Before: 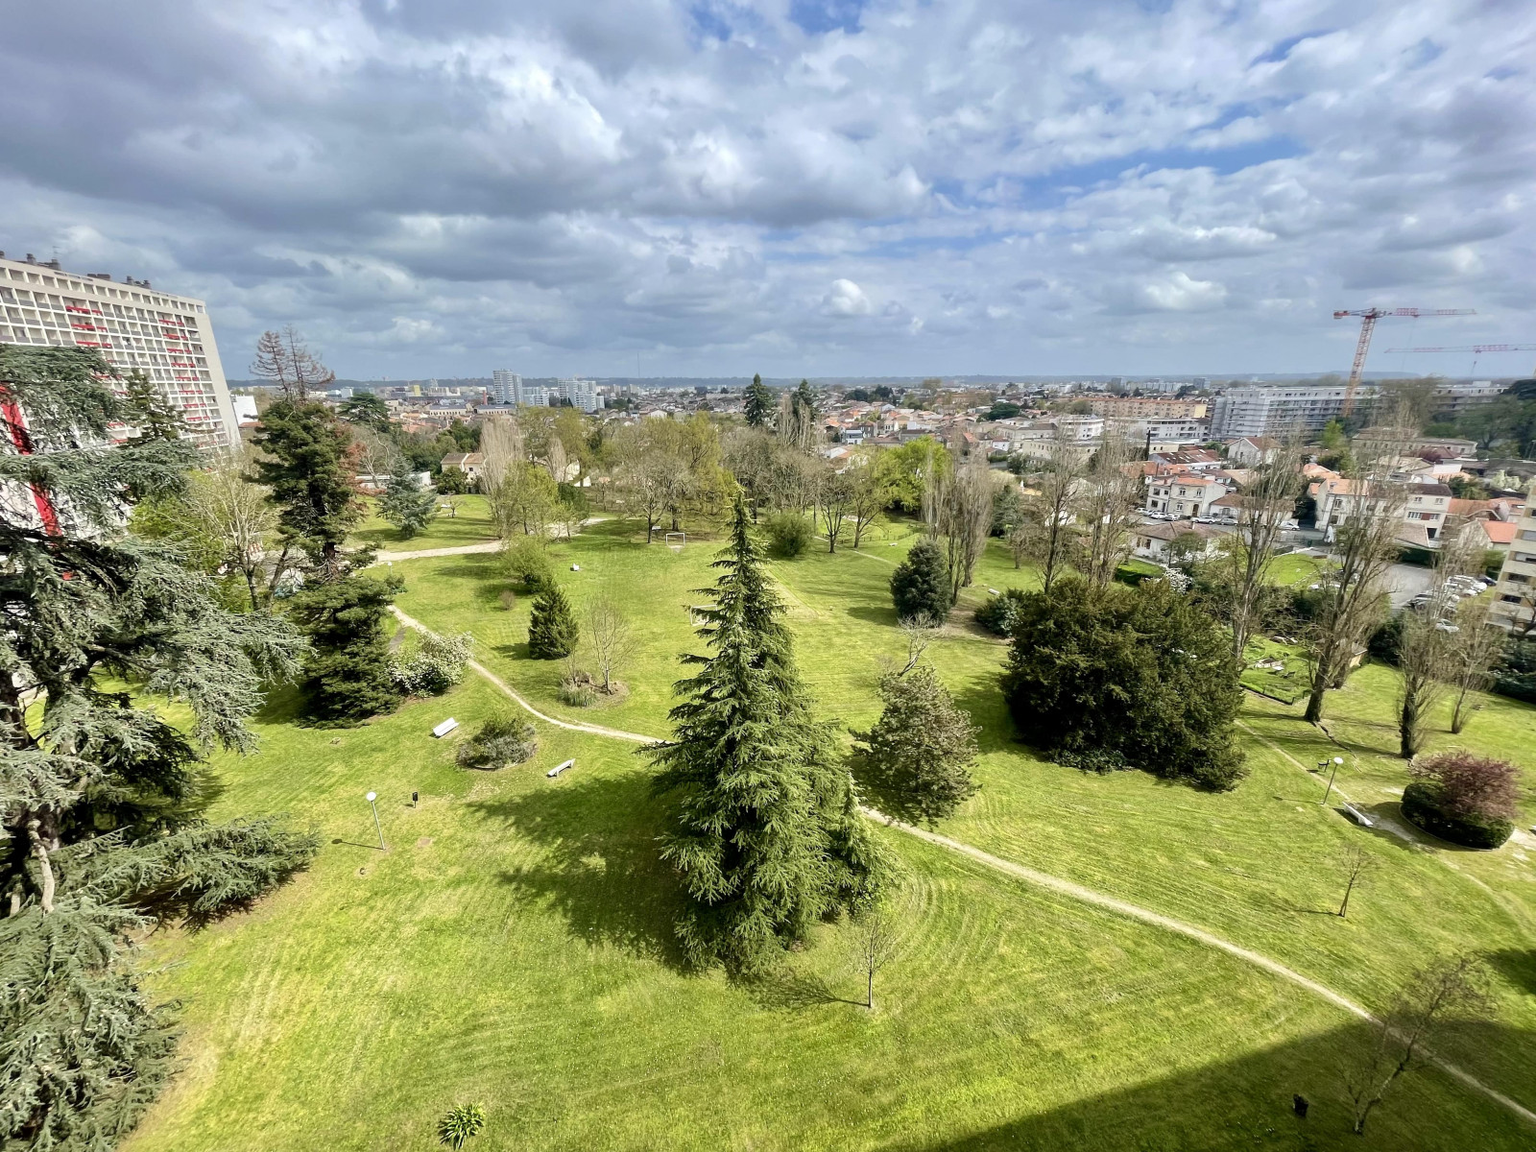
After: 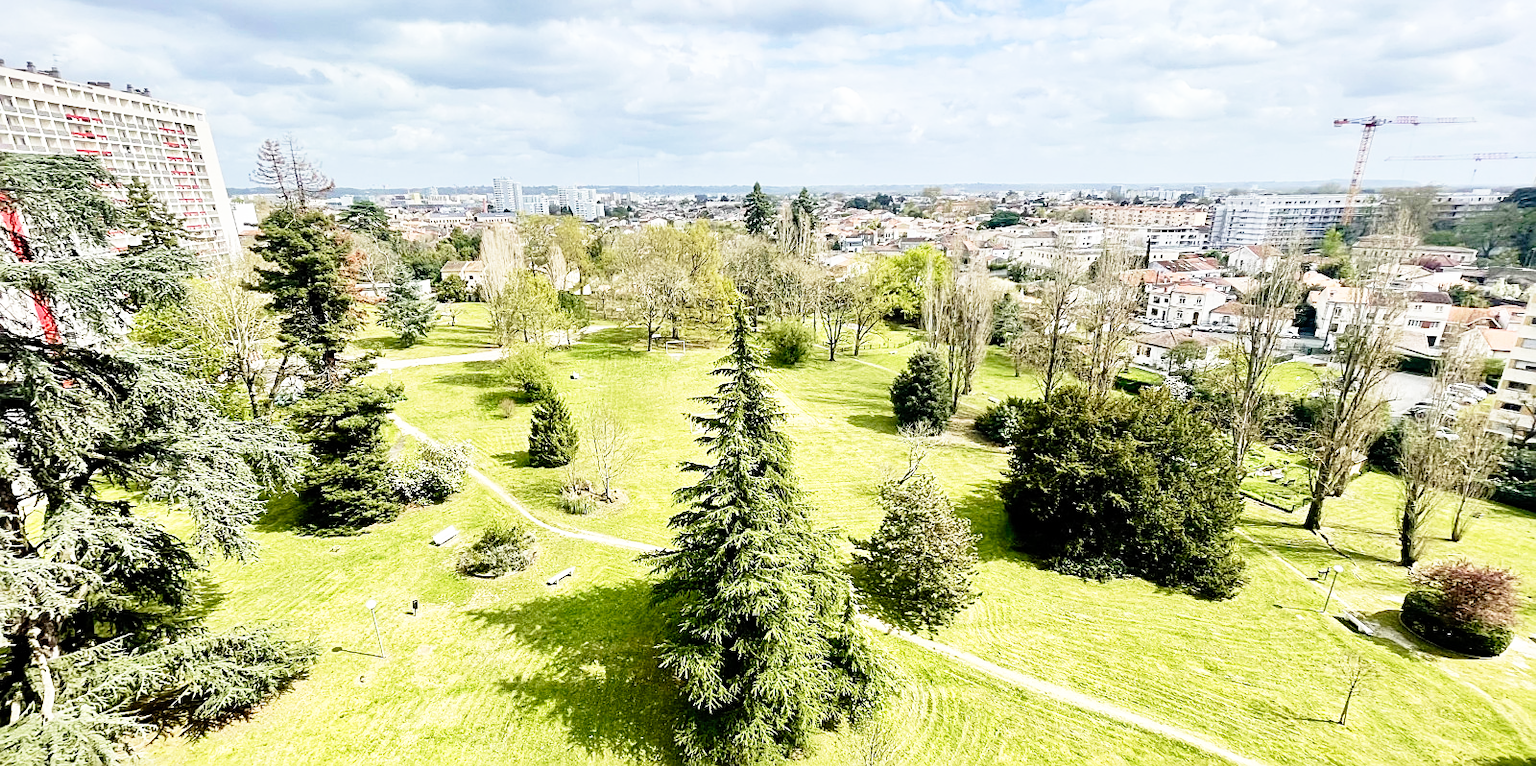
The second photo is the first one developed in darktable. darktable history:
base curve: curves: ch0 [(0, 0) (0.012, 0.01) (0.073, 0.168) (0.31, 0.711) (0.645, 0.957) (1, 1)], preserve colors none
sharpen: on, module defaults
crop: top 16.727%, bottom 16.727%
